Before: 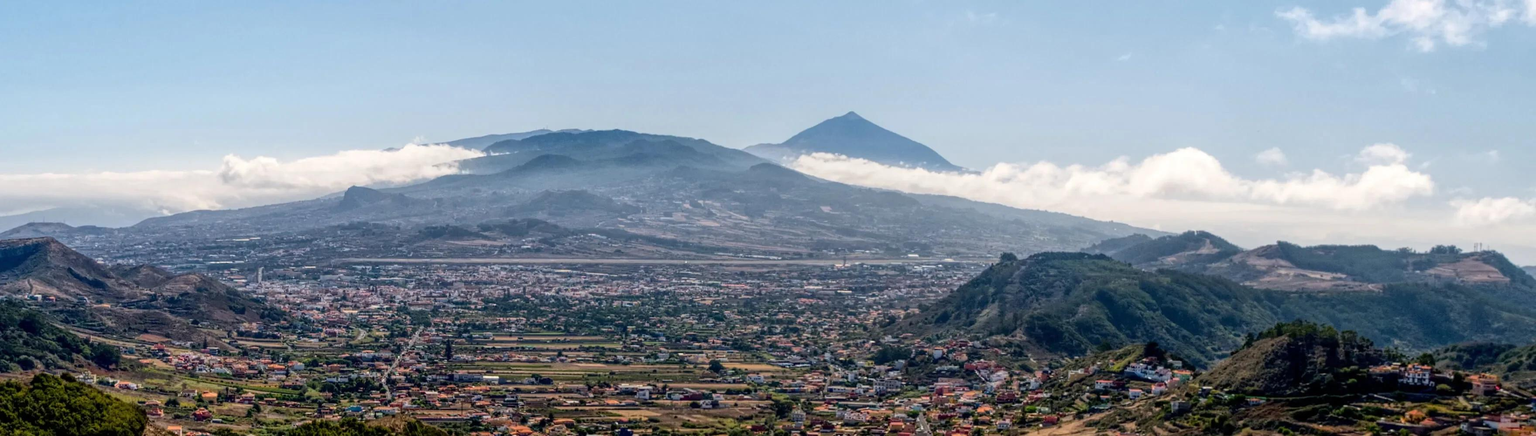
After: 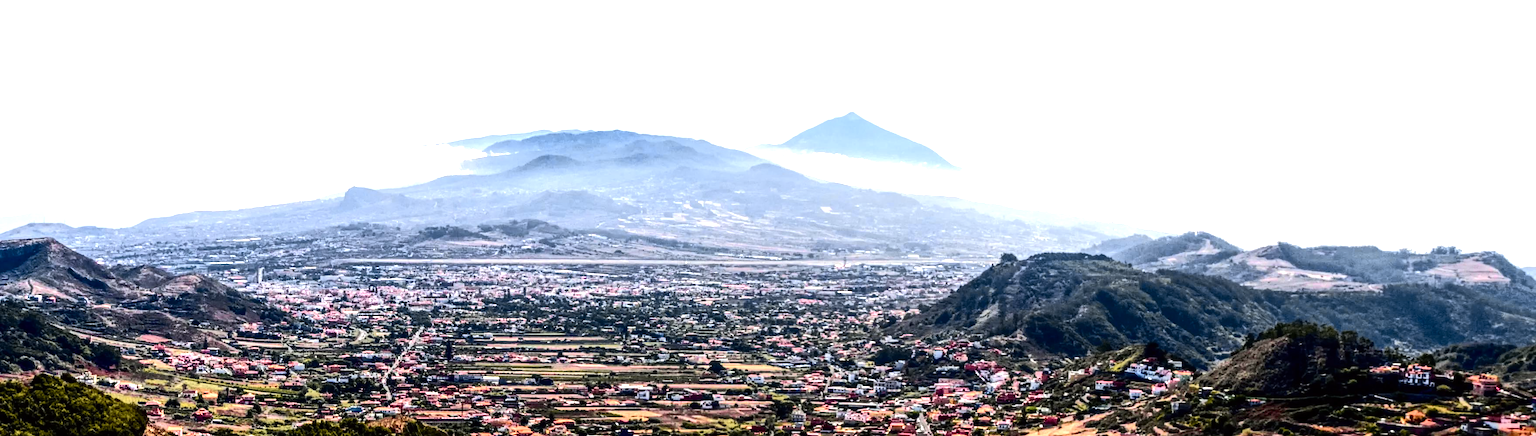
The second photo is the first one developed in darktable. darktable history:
tone equalizer: -8 EV -0.417 EV, -7 EV -0.389 EV, -6 EV -0.333 EV, -5 EV -0.222 EV, -3 EV 0.222 EV, -2 EV 0.333 EV, -1 EV 0.389 EV, +0 EV 0.417 EV, edges refinement/feathering 500, mask exposure compensation -1.57 EV, preserve details no
tone curve: curves: ch0 [(0, 0) (0.104, 0.061) (0.239, 0.201) (0.327, 0.317) (0.401, 0.443) (0.489, 0.566) (0.65, 0.68) (0.832, 0.858) (1, 0.977)]; ch1 [(0, 0) (0.161, 0.092) (0.35, 0.33) (0.379, 0.401) (0.447, 0.476) (0.495, 0.499) (0.515, 0.518) (0.534, 0.557) (0.602, 0.625) (0.712, 0.706) (1, 1)]; ch2 [(0, 0) (0.359, 0.372) (0.437, 0.437) (0.502, 0.501) (0.55, 0.534) (0.592, 0.601) (0.647, 0.64) (1, 1)], color space Lab, independent channels, preserve colors none
levels: levels [0, 0.374, 0.749]
